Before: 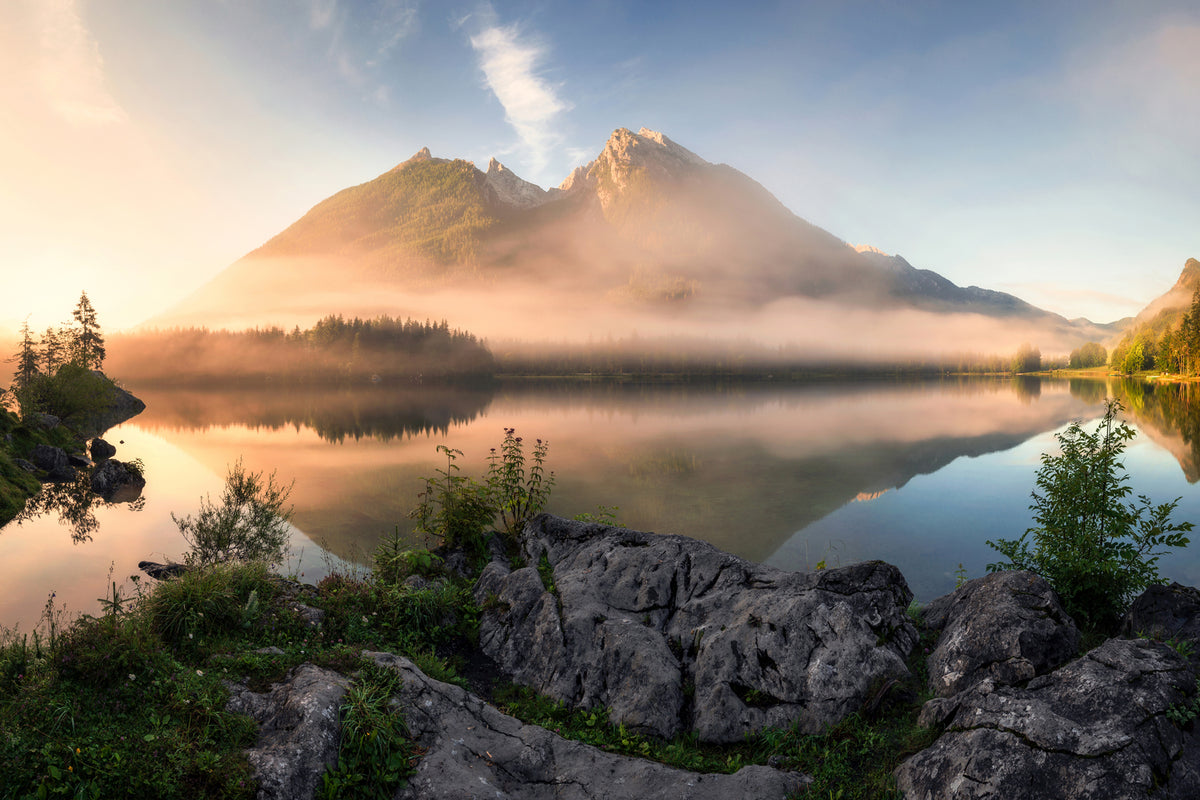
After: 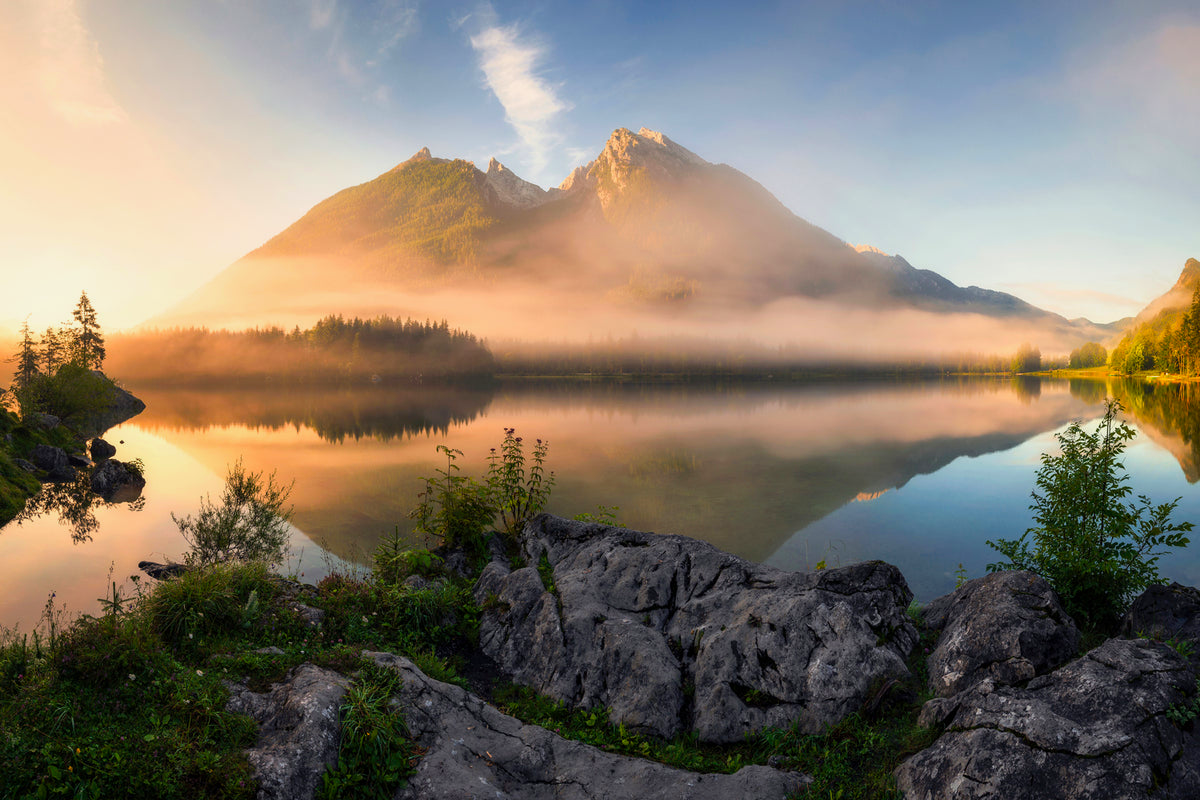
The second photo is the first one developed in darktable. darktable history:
exposure: exposure -0.116 EV, compensate exposure bias true, compensate highlight preservation false
color balance rgb: perceptual saturation grading › global saturation 20%, global vibrance 20%
